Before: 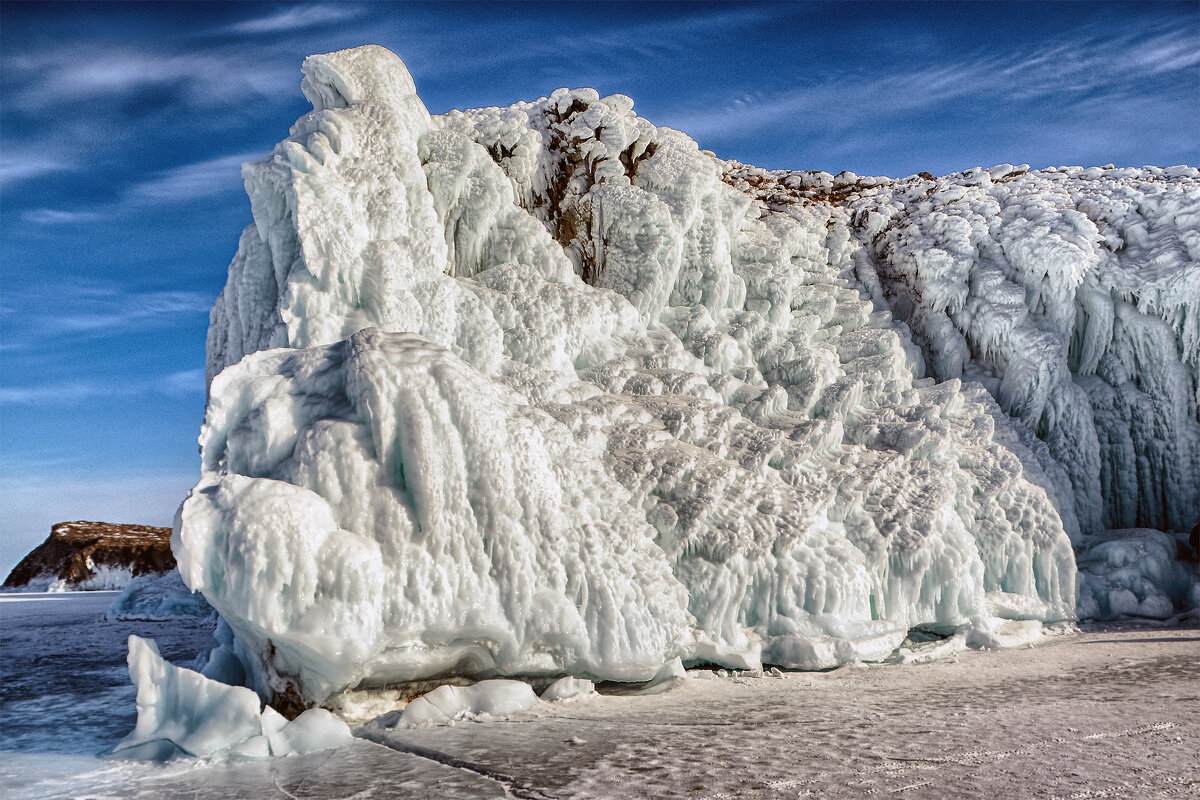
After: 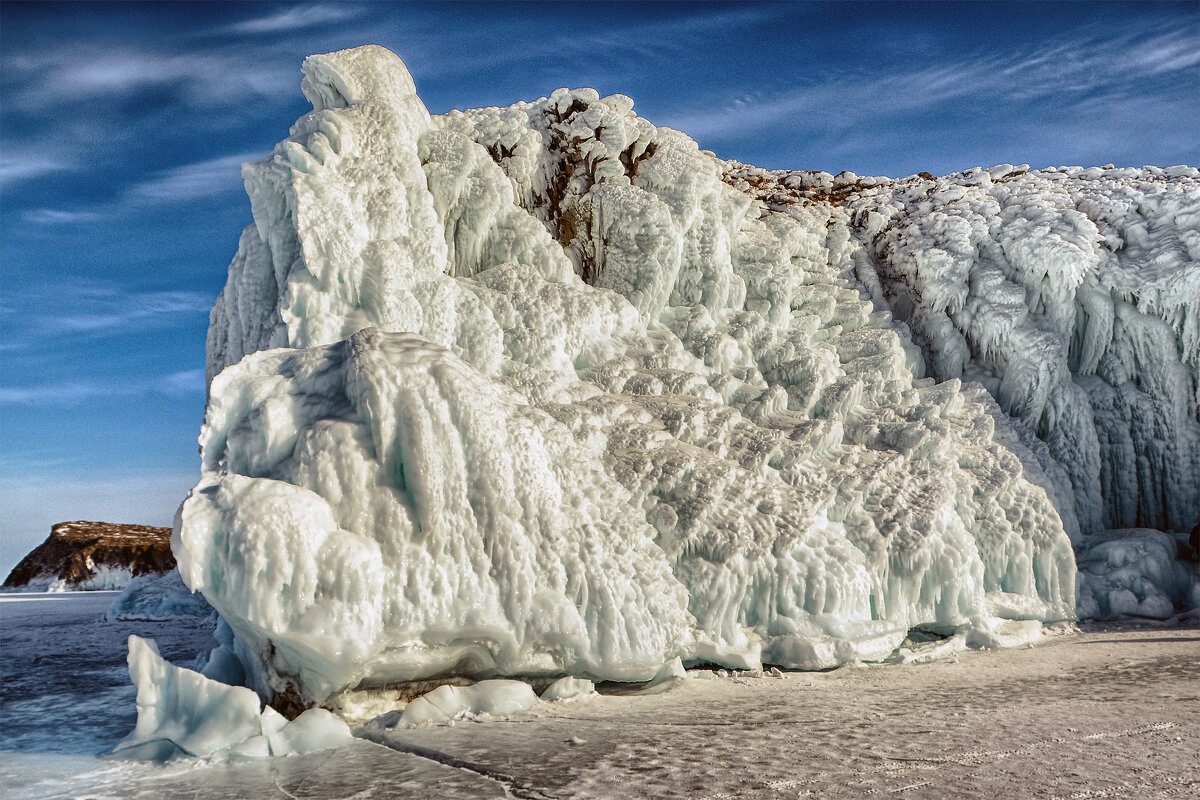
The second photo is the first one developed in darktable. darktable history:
shadows and highlights: shadows 25, highlights -25
rgb curve: curves: ch2 [(0, 0) (0.567, 0.512) (1, 1)], mode RGB, independent channels
